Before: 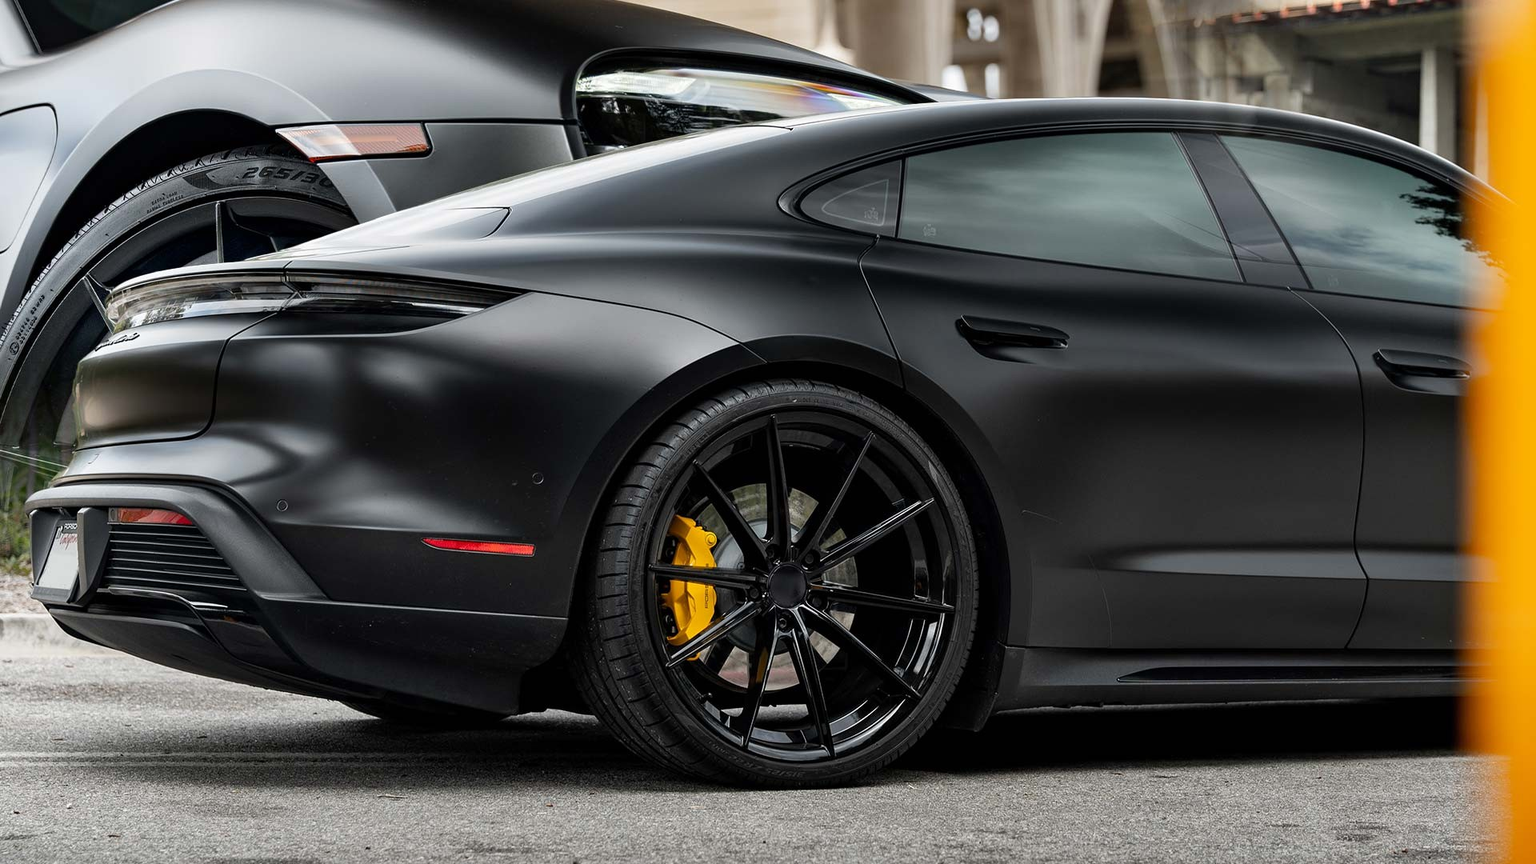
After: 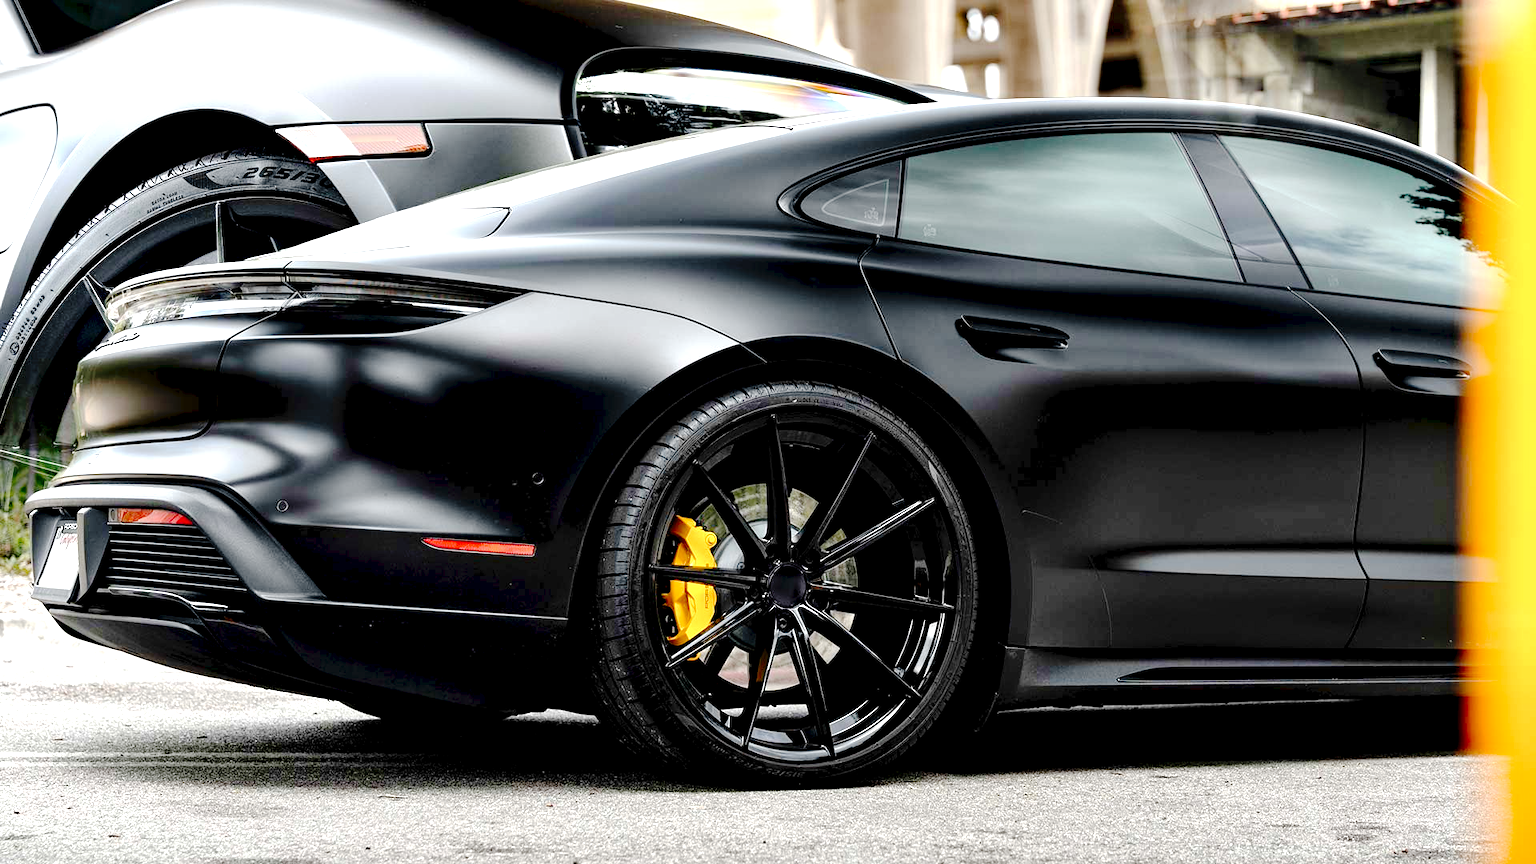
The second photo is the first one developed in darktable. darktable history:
tone curve: curves: ch0 [(0, 0) (0.003, 0.031) (0.011, 0.033) (0.025, 0.038) (0.044, 0.049) (0.069, 0.059) (0.1, 0.071) (0.136, 0.093) (0.177, 0.142) (0.224, 0.204) (0.277, 0.292) (0.335, 0.387) (0.399, 0.484) (0.468, 0.567) (0.543, 0.643) (0.623, 0.712) (0.709, 0.776) (0.801, 0.837) (0.898, 0.903) (1, 1)], preserve colors none
exposure: black level correction 0.011, exposure 1.088 EV, compensate exposure bias true, compensate highlight preservation false
